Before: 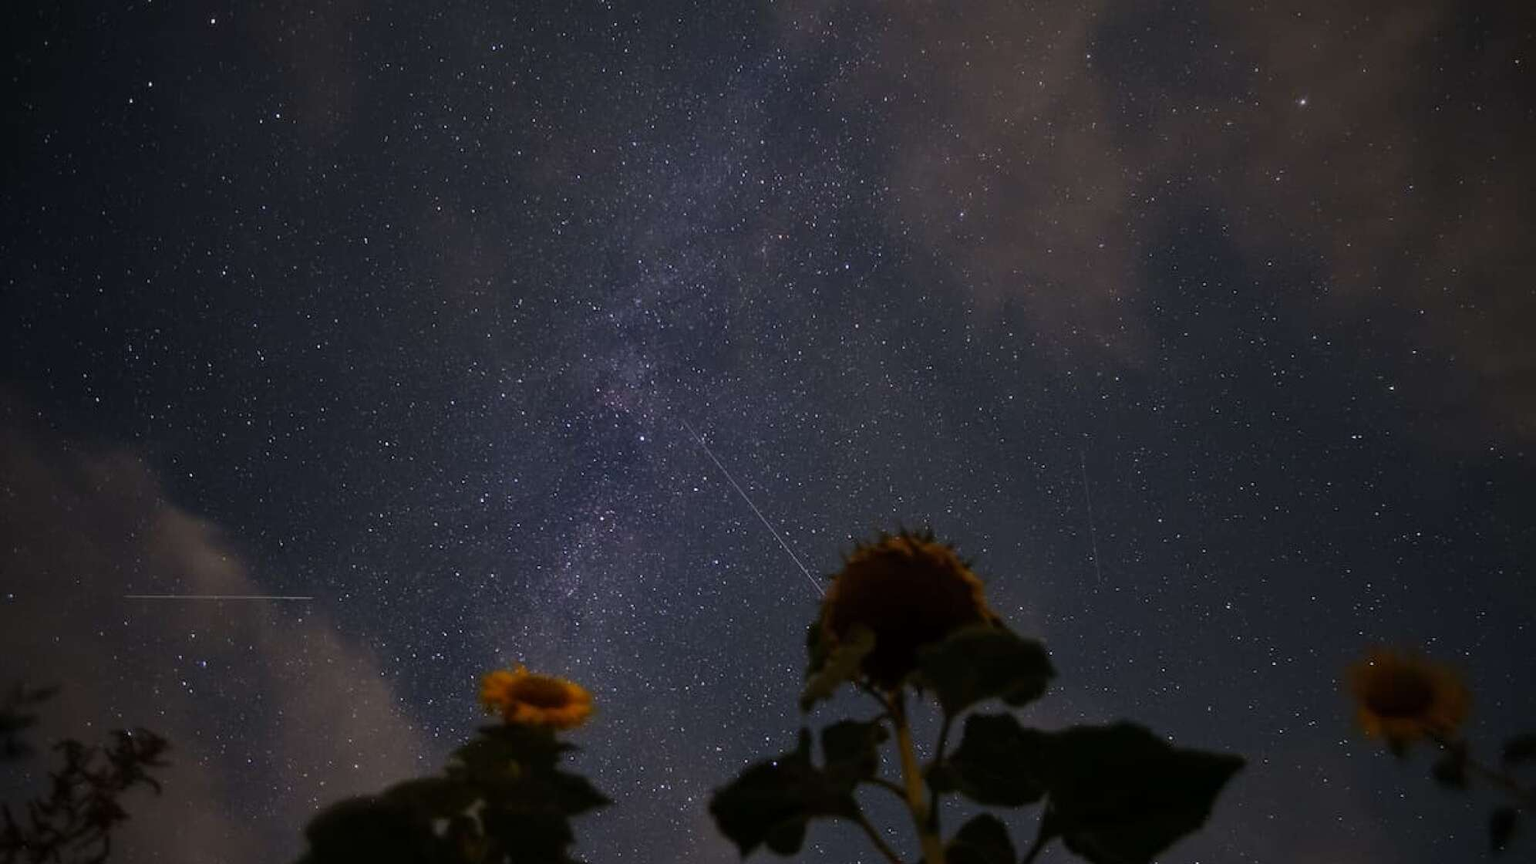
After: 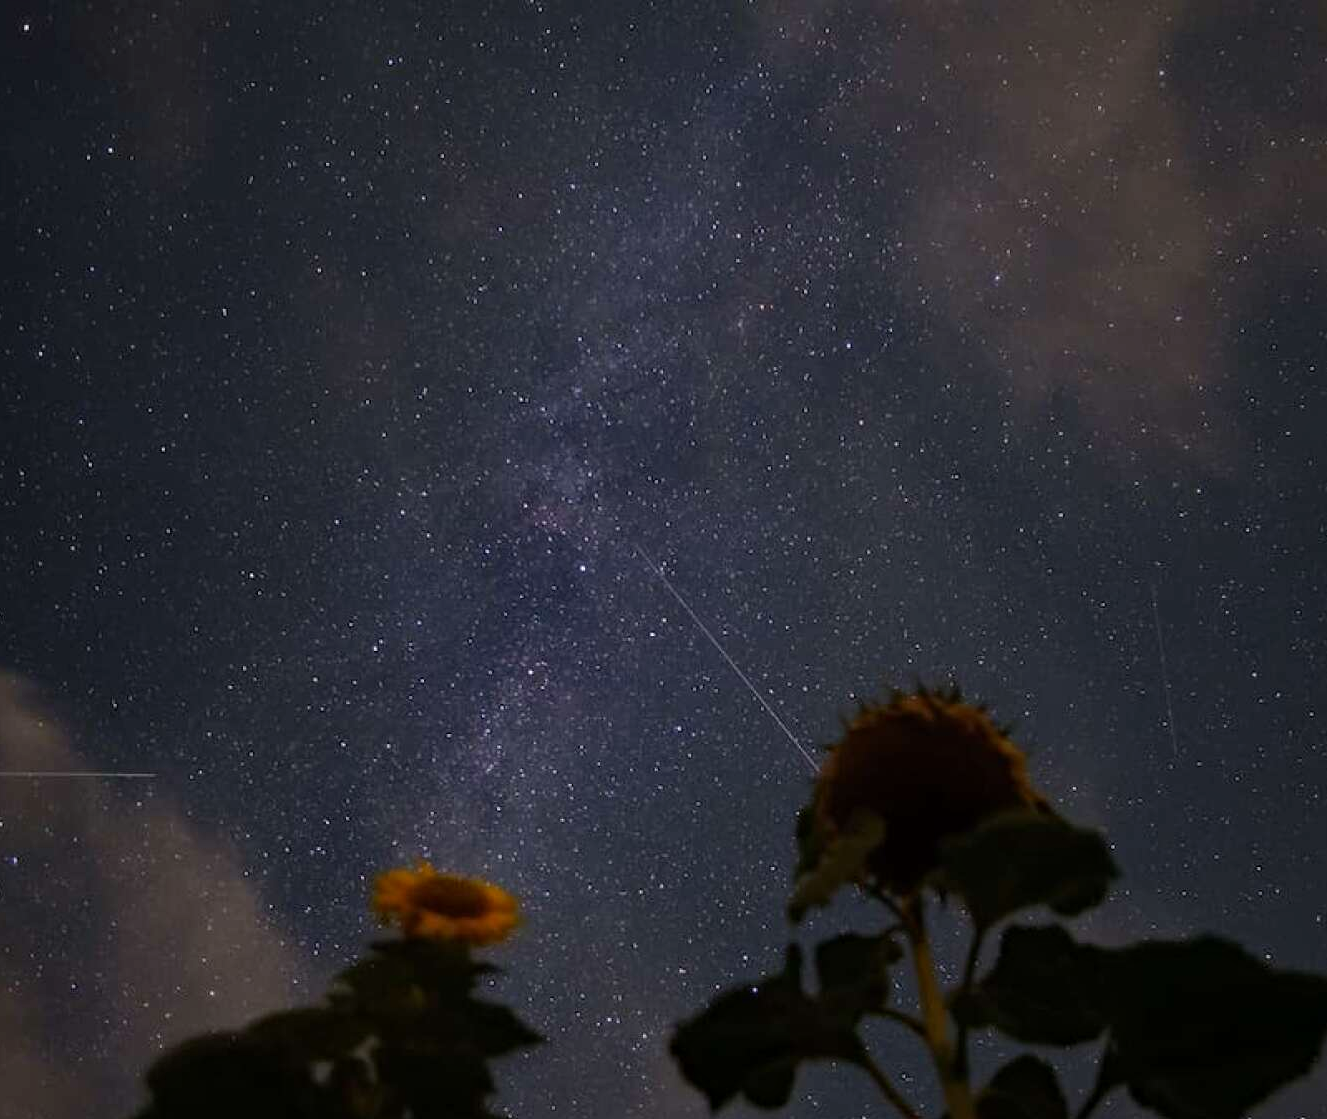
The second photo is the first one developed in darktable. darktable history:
crop and rotate: left 12.648%, right 20.685%
haze removal: compatibility mode true, adaptive false
